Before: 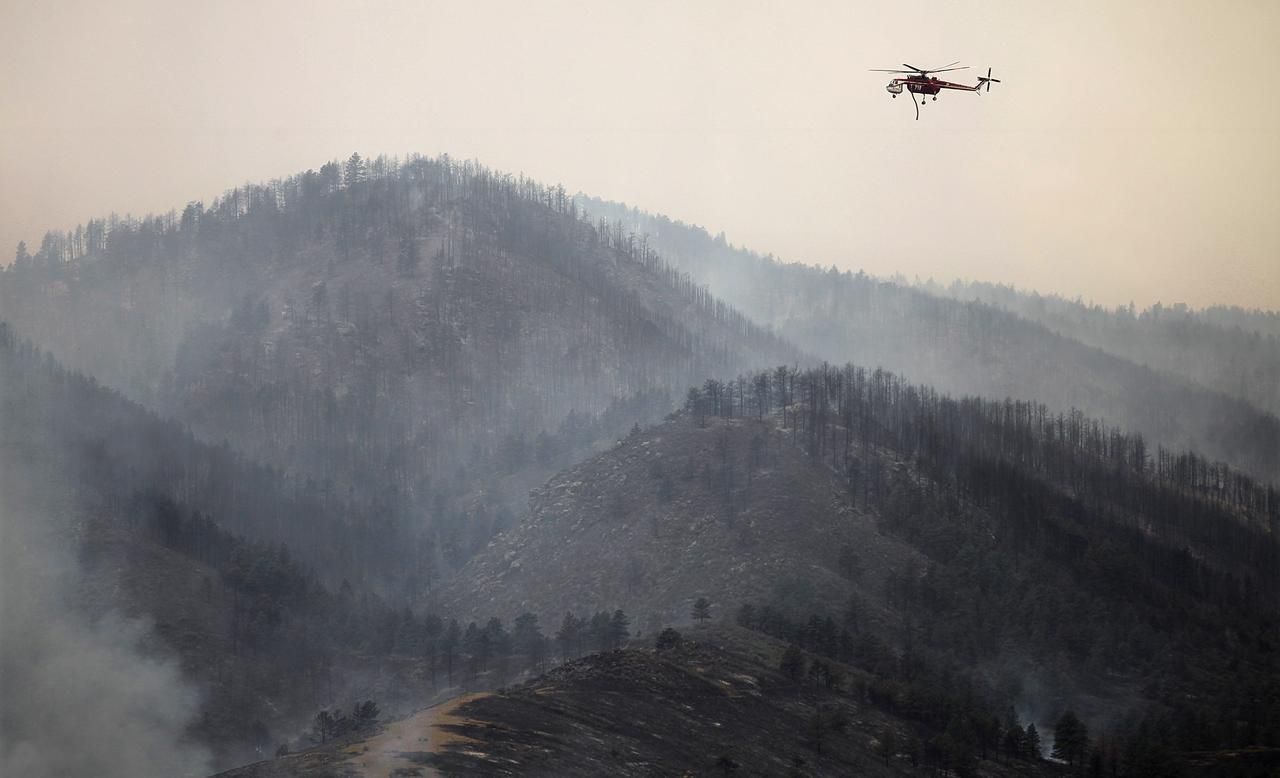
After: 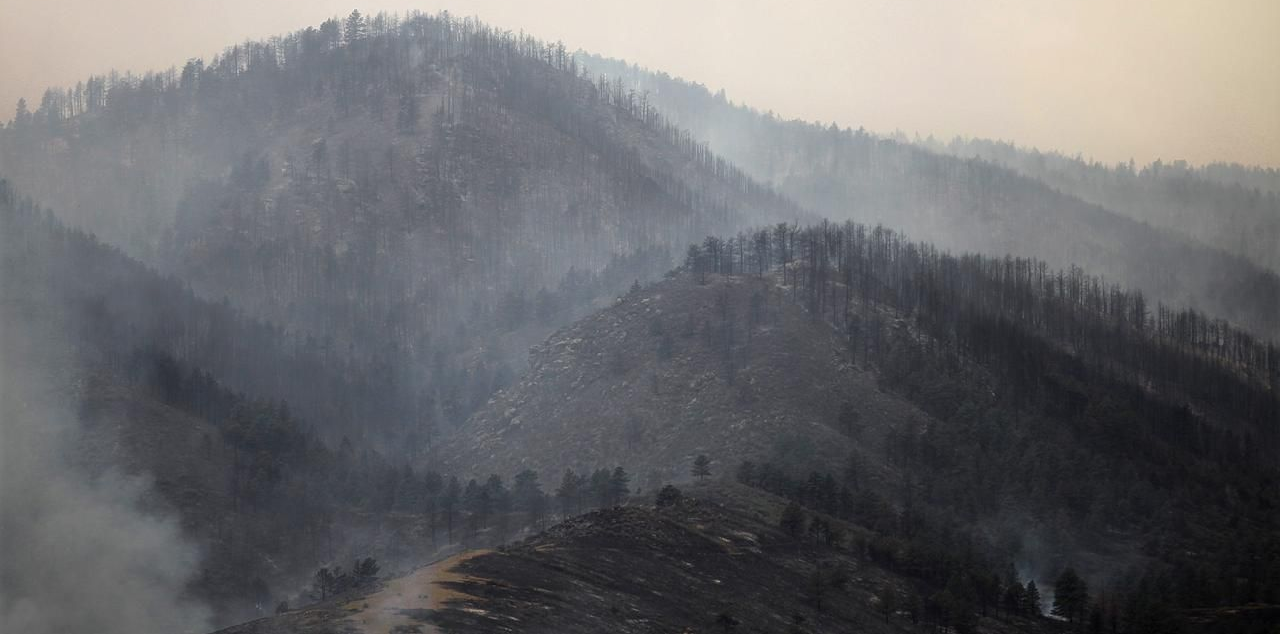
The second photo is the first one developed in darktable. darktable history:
crop and rotate: top 18.507%
